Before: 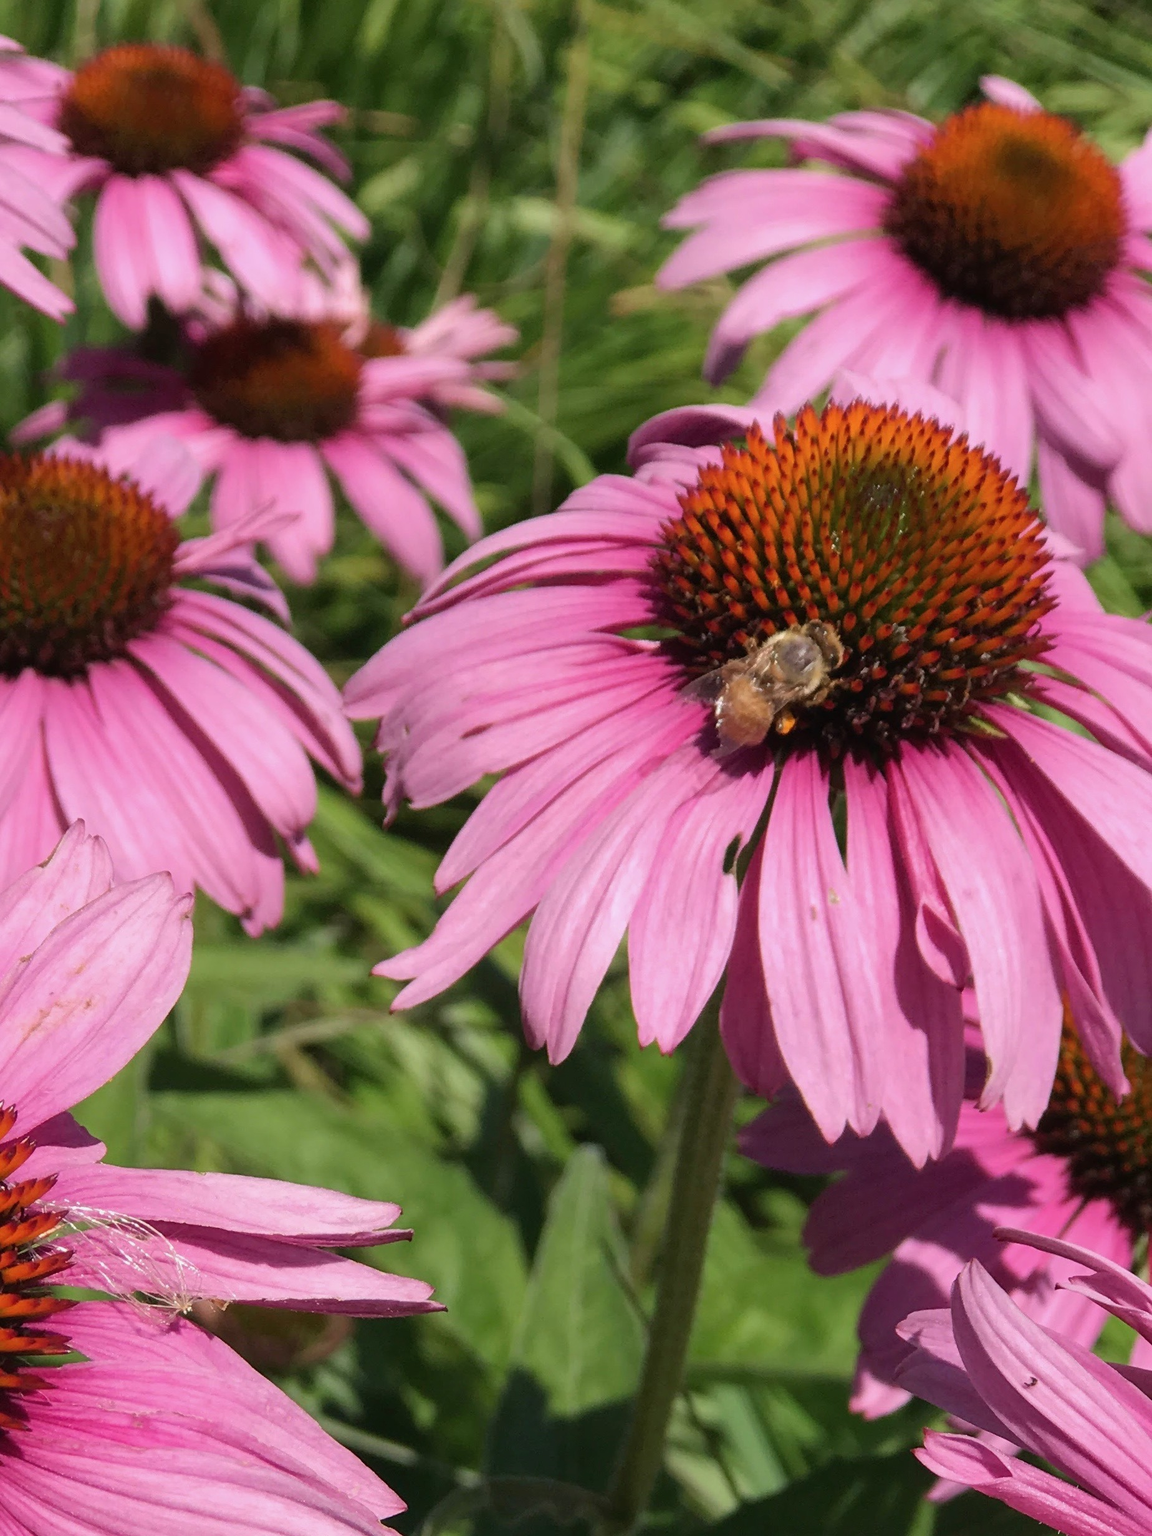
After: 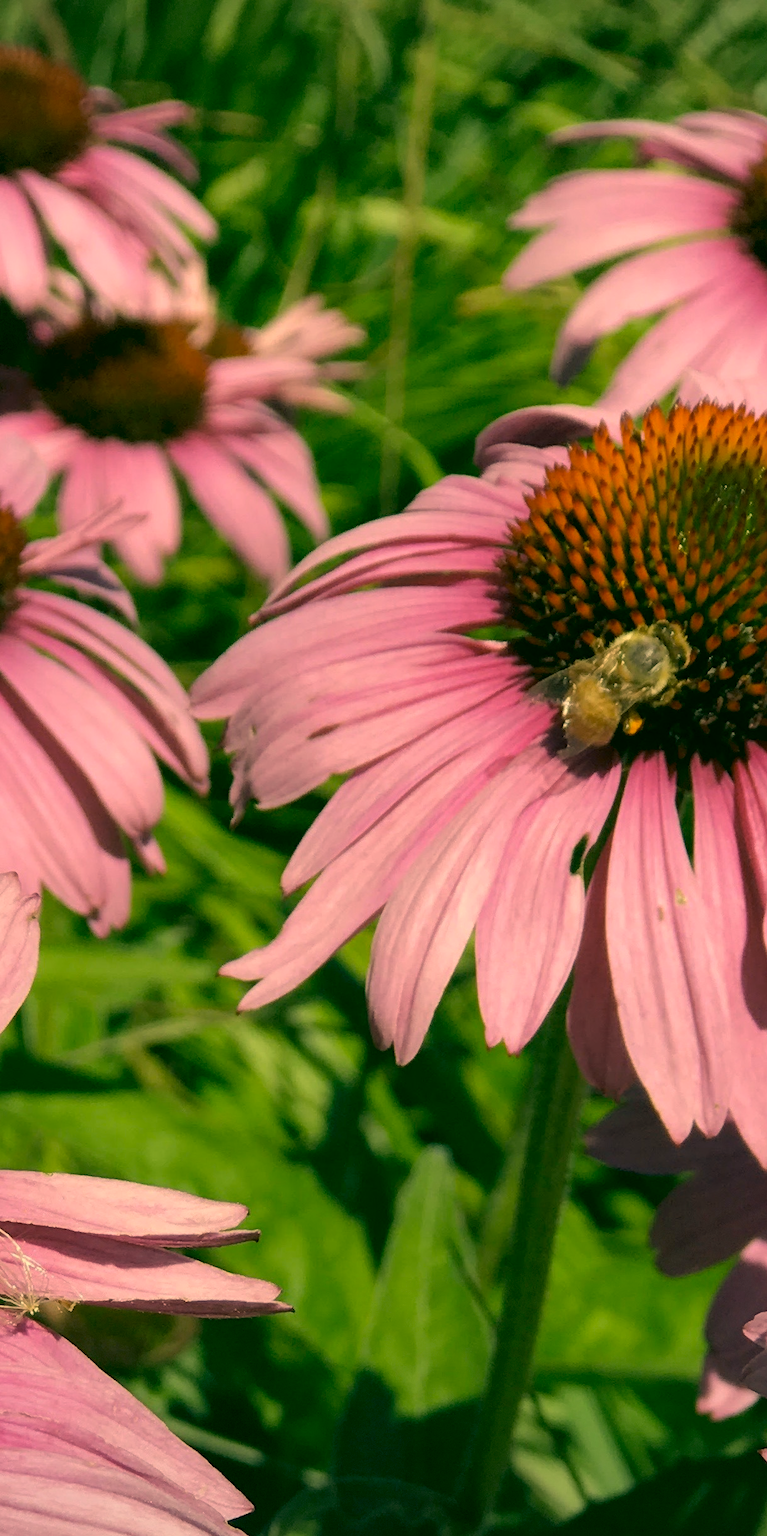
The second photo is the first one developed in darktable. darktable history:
color correction: highlights a* 5.62, highlights b* 33.57, shadows a* -25.86, shadows b* 4.02
crop and rotate: left 13.342%, right 19.991%
tone equalizer: on, module defaults
vignetting: fall-off start 85%, fall-off radius 80%, brightness -0.182, saturation -0.3, width/height ratio 1.219, dithering 8-bit output, unbound false
